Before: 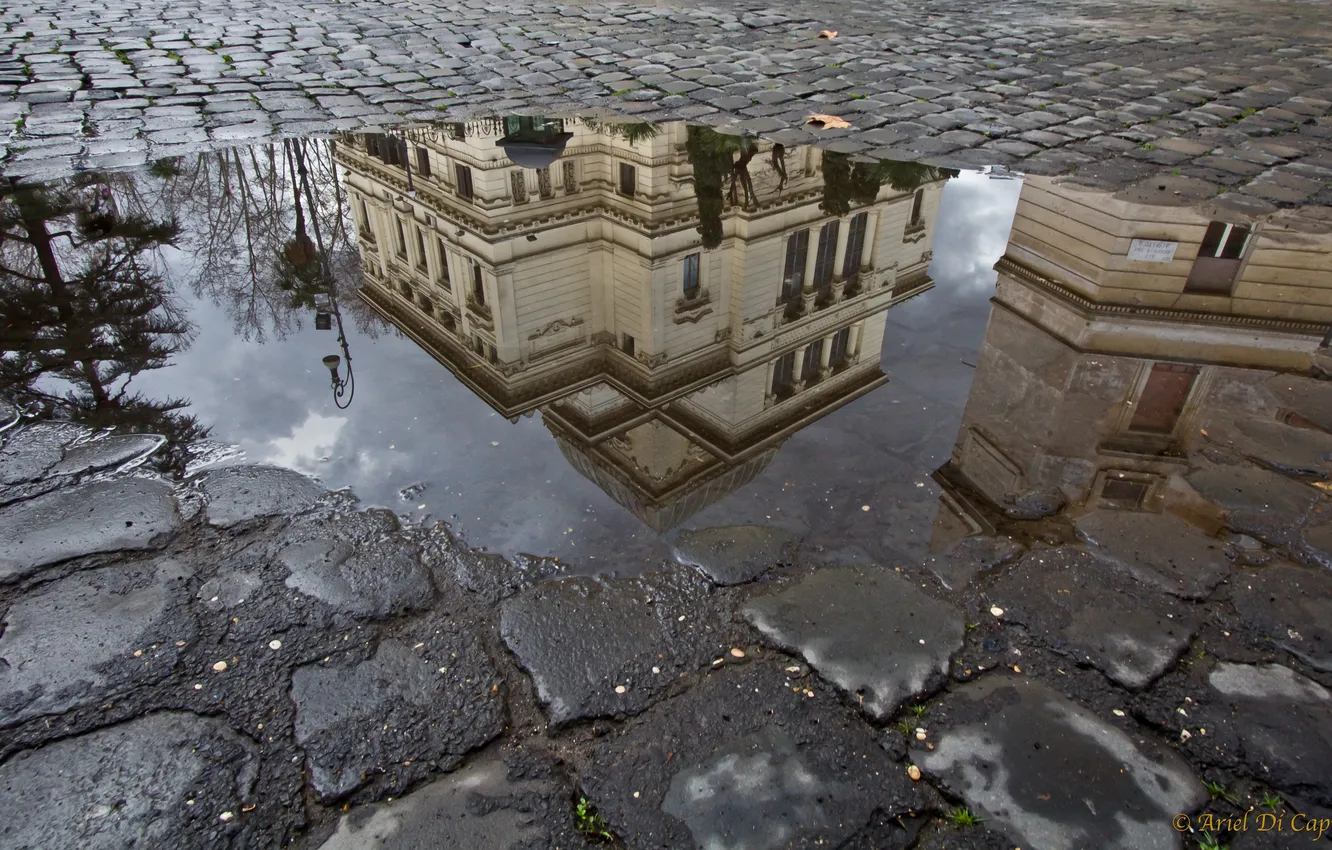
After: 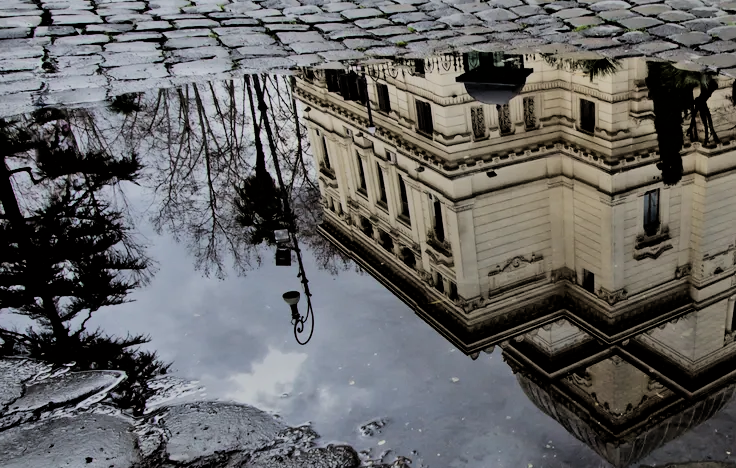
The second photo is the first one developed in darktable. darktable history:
crop and rotate: left 3.039%, top 7.704%, right 41.687%, bottom 37.152%
filmic rgb: black relative exposure -3.13 EV, white relative exposure 7.03 EV, hardness 1.48, contrast 1.352, color science v6 (2022)
